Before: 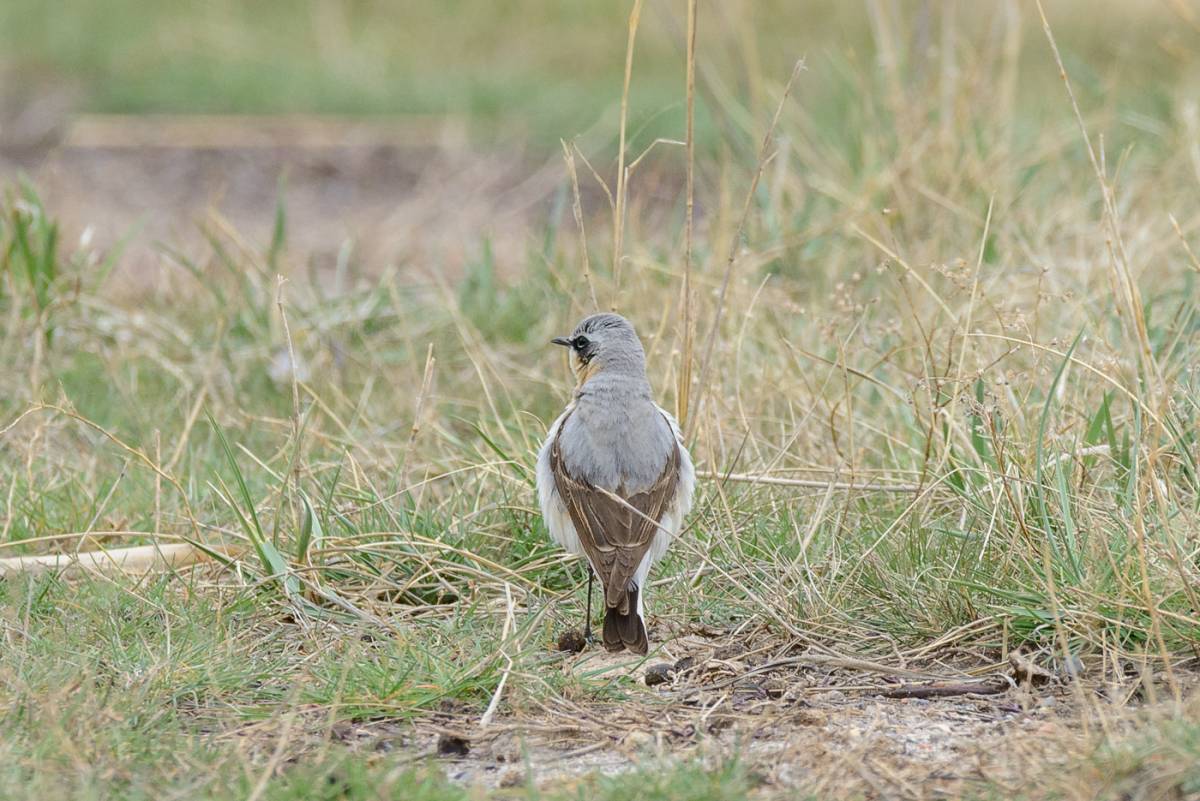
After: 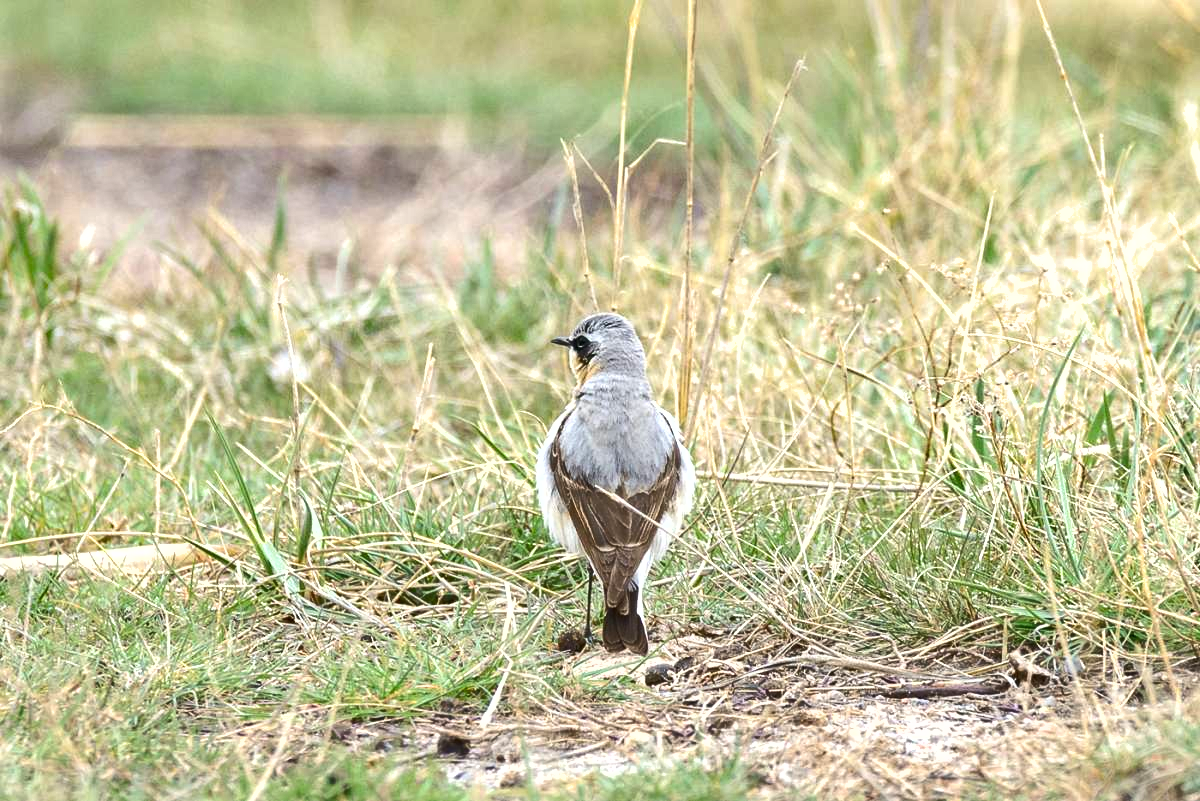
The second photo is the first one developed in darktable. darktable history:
shadows and highlights: low approximation 0.01, soften with gaussian
exposure: black level correction 0, exposure 0.877 EV, compensate exposure bias true, compensate highlight preservation false
